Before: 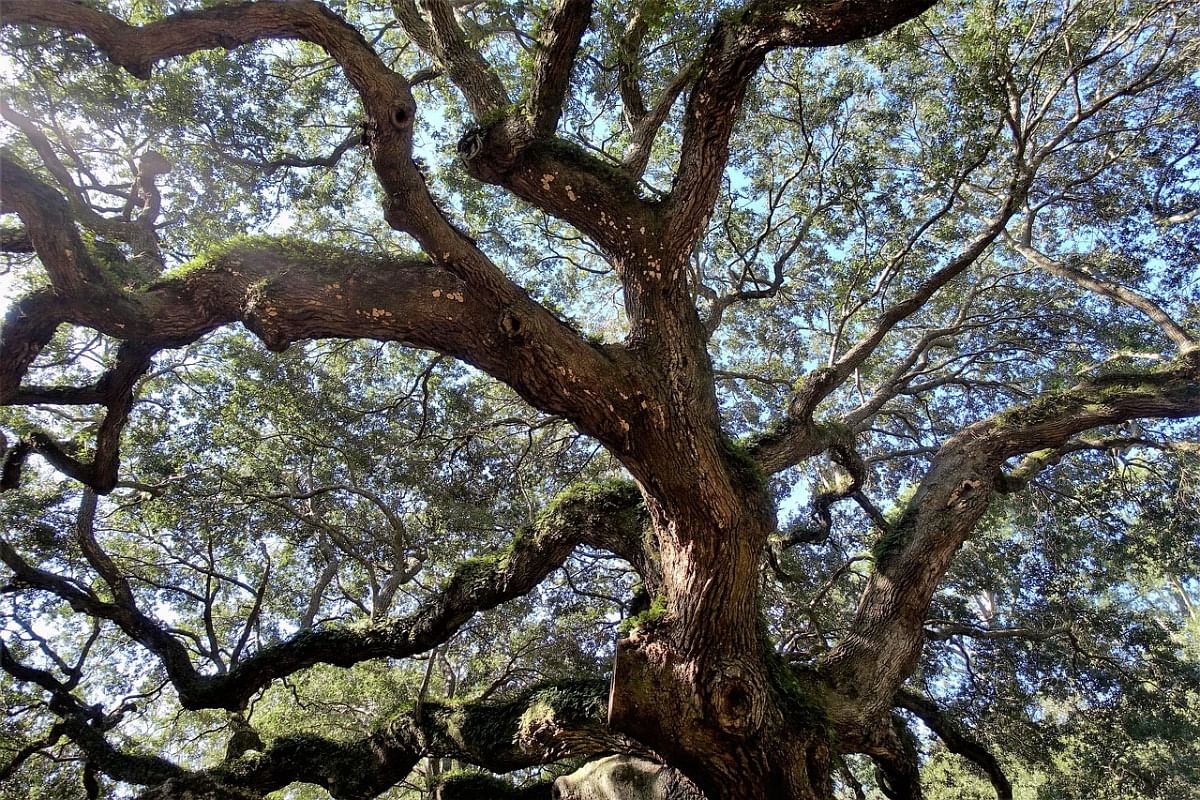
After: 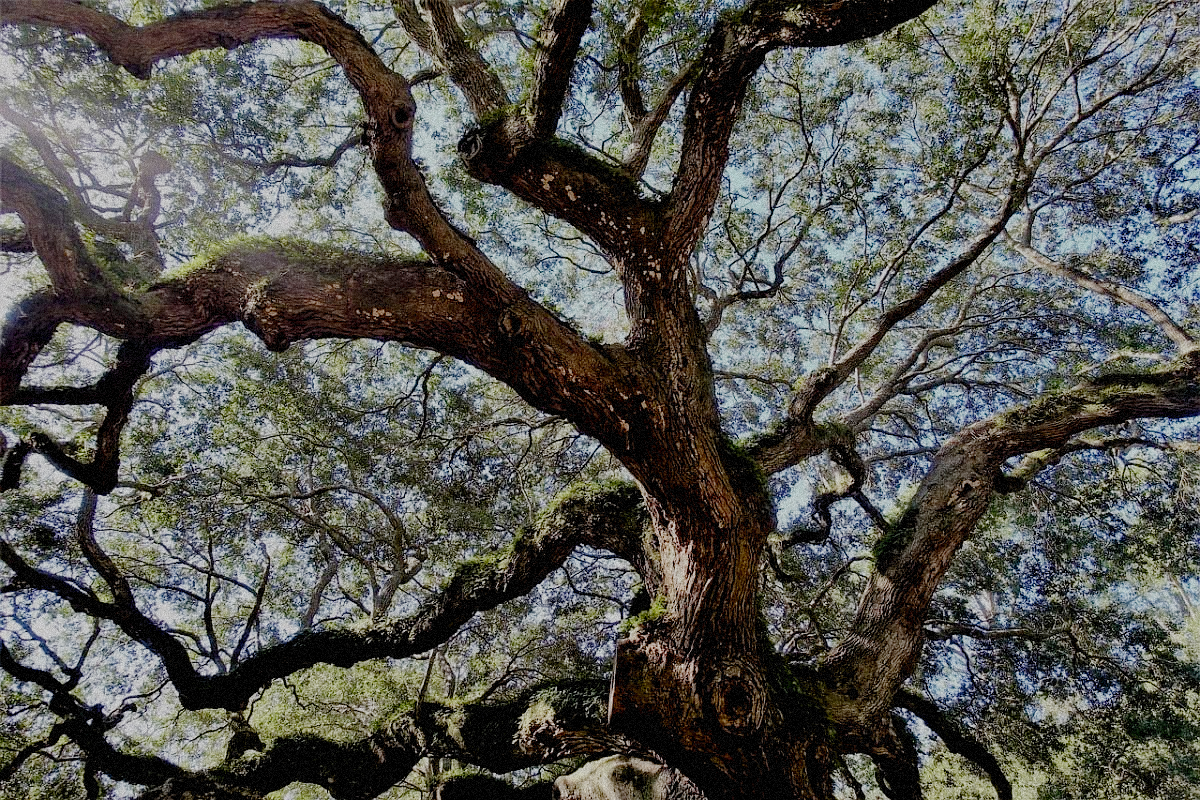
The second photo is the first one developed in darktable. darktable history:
grain: strength 35%, mid-tones bias 0%
filmic rgb: middle gray luminance 18%, black relative exposure -7.5 EV, white relative exposure 8.5 EV, threshold 6 EV, target black luminance 0%, hardness 2.23, latitude 18.37%, contrast 0.878, highlights saturation mix 5%, shadows ↔ highlights balance 10.15%, add noise in highlights 0, preserve chrominance no, color science v3 (2019), use custom middle-gray values true, iterations of high-quality reconstruction 0, contrast in highlights soft, enable highlight reconstruction true
color balance rgb: global vibrance 10%
